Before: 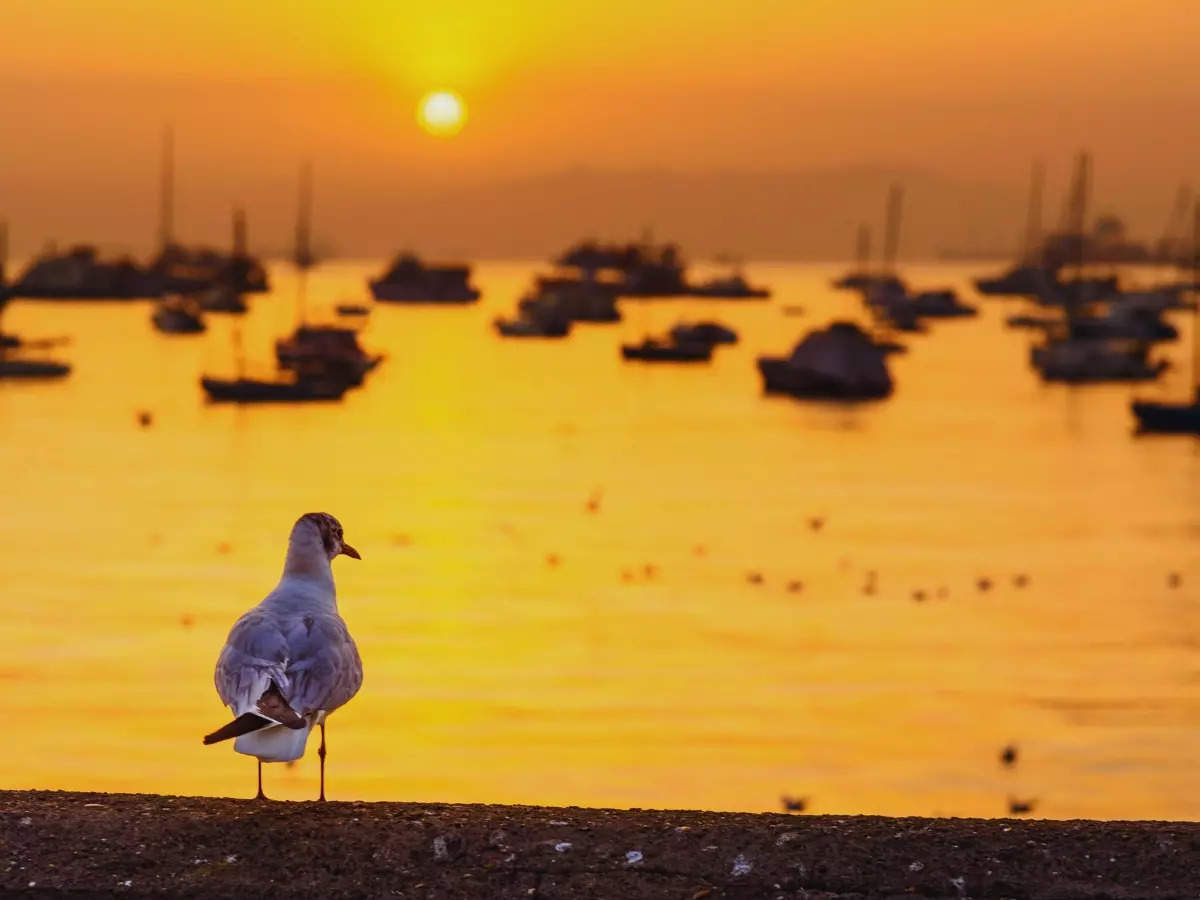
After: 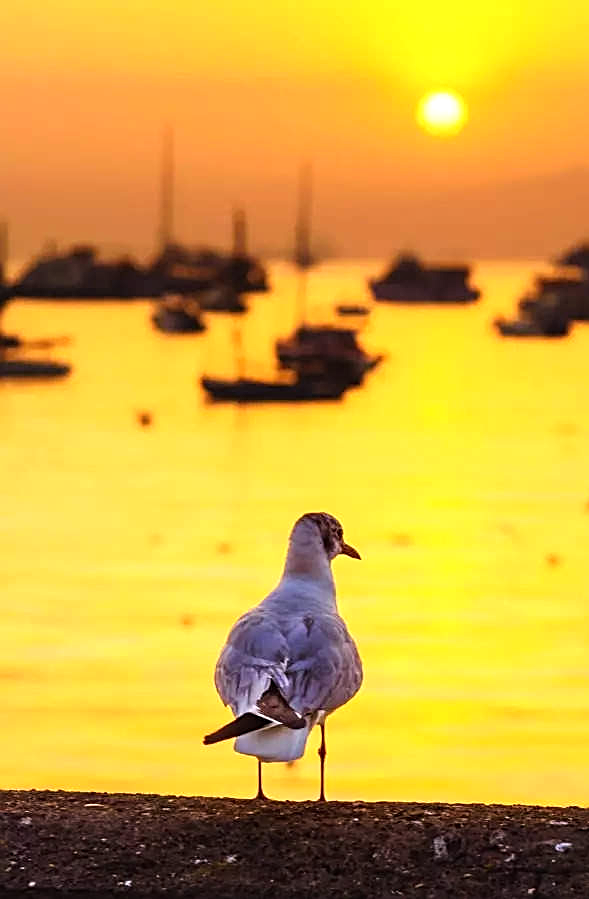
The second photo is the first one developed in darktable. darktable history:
sharpen: on, module defaults
crop and rotate: left 0.019%, top 0%, right 50.884%
tone equalizer: -8 EV -0.721 EV, -7 EV -0.711 EV, -6 EV -0.622 EV, -5 EV -0.408 EV, -3 EV 0.381 EV, -2 EV 0.6 EV, -1 EV 0.682 EV, +0 EV 0.757 EV
